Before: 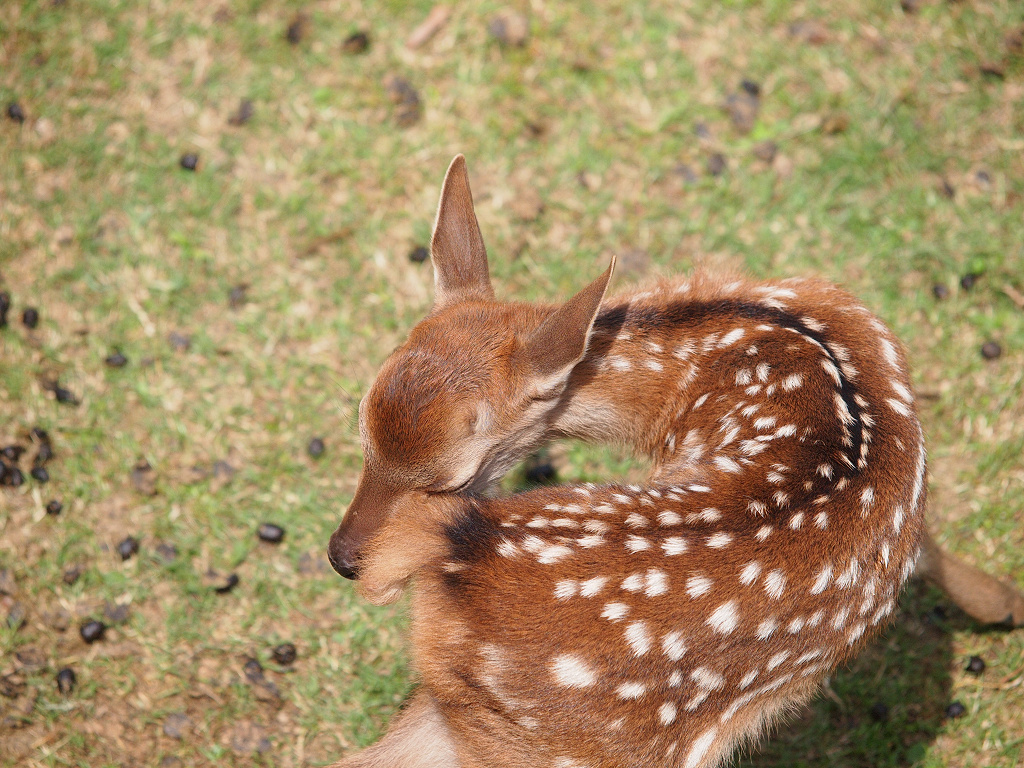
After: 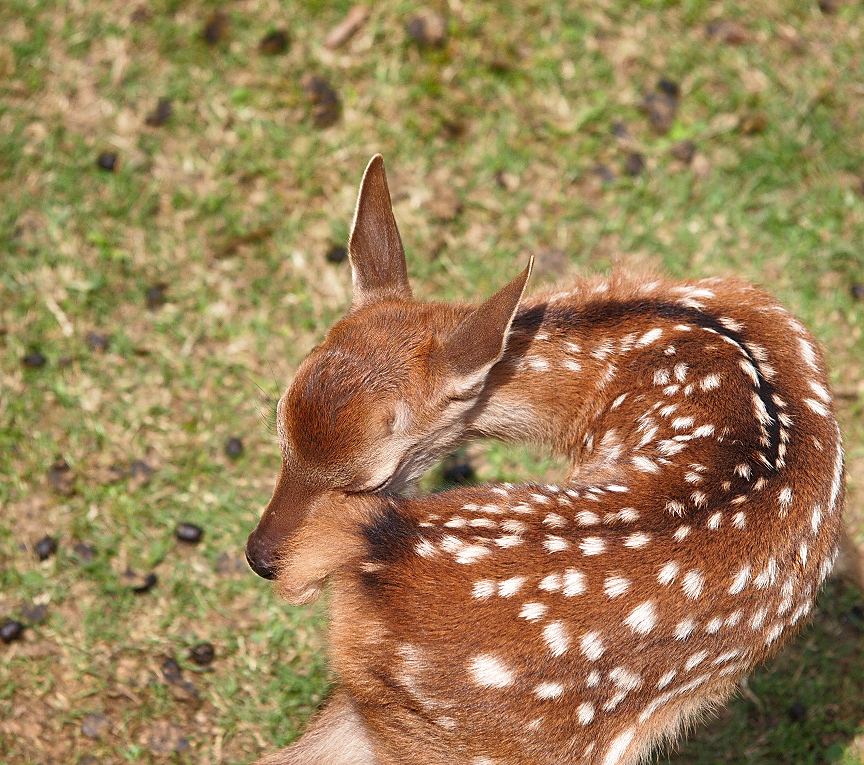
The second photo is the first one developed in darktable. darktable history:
exposure: exposure 0.222 EV, compensate highlight preservation false
crop: left 8.067%, right 7.445%
sharpen: radius 1.904, amount 0.399, threshold 1.641
shadows and highlights: shadows 24.37, highlights -78.22, soften with gaussian
tone equalizer: edges refinement/feathering 500, mask exposure compensation -1.57 EV, preserve details guided filter
